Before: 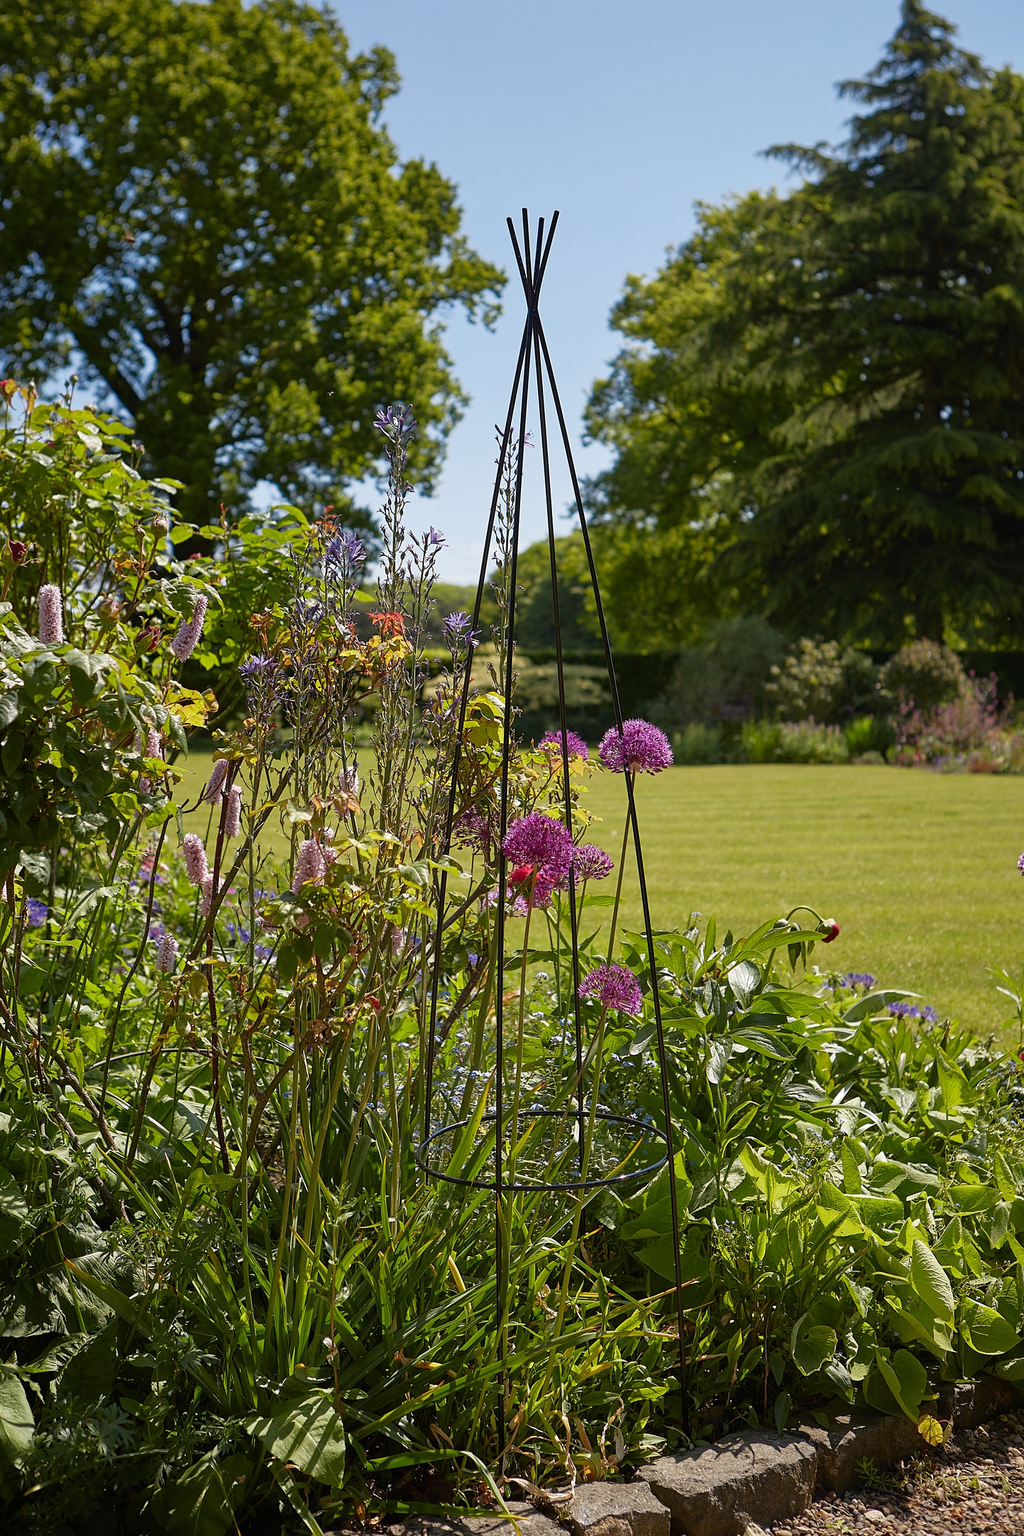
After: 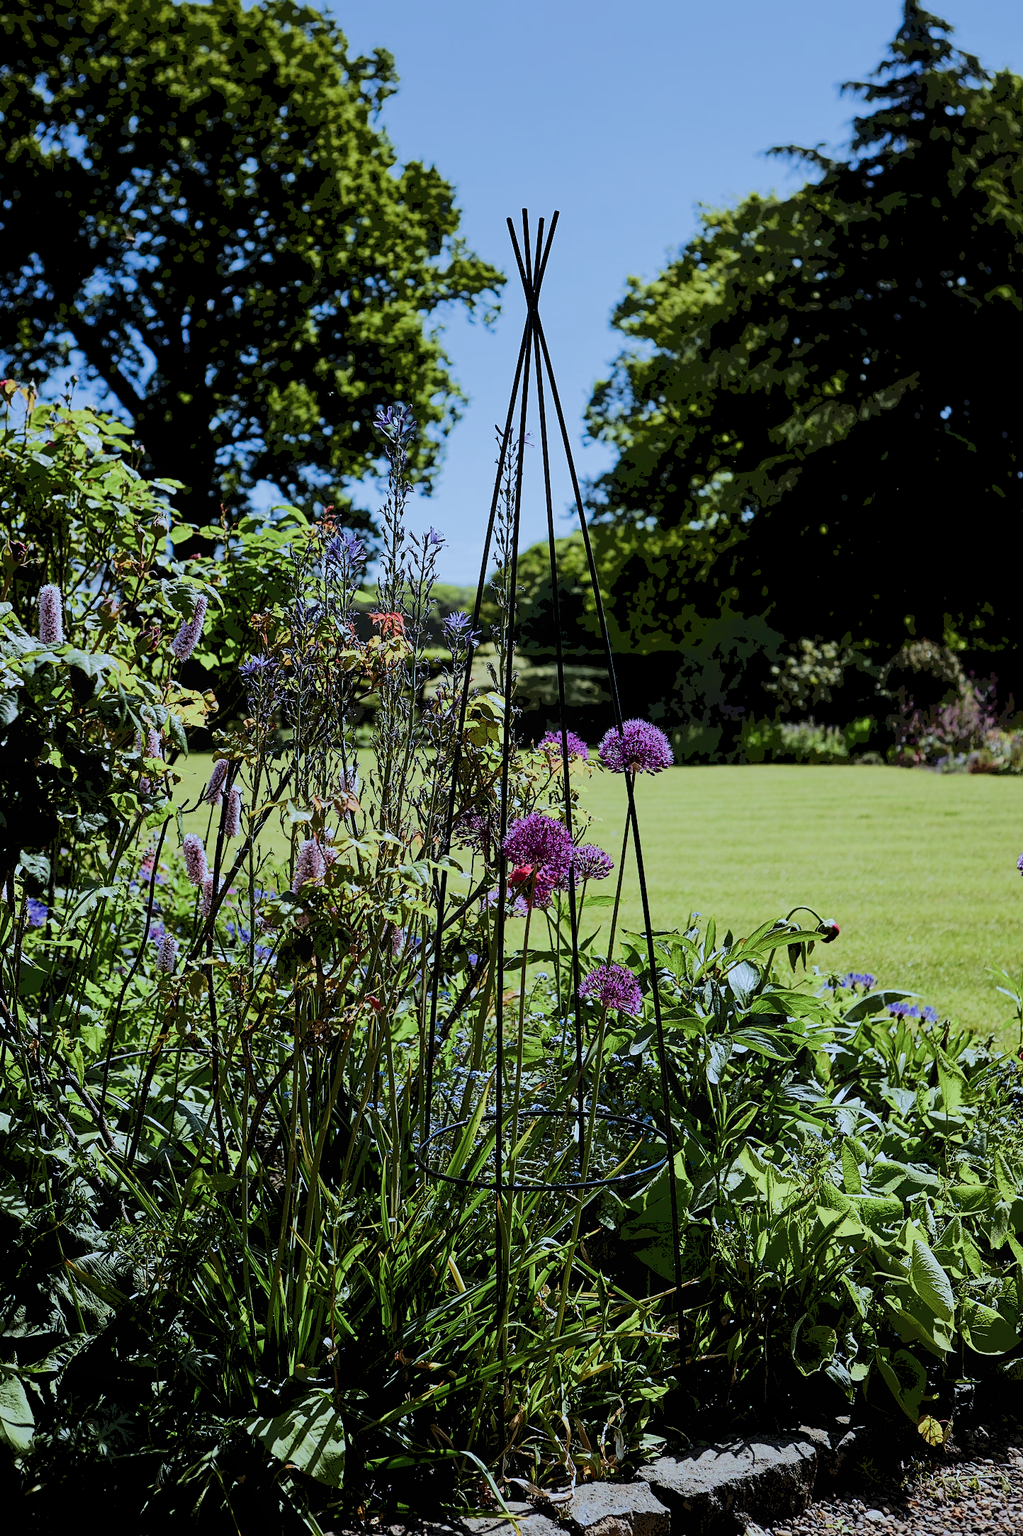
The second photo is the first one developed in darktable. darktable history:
base curve: curves: ch0 [(0.065, 0.026) (0.236, 0.358) (0.53, 0.546) (0.777, 0.841) (0.924, 0.992)], preserve colors average RGB
exposure: black level correction 0.056, exposure -0.039 EV
white balance: red 0.926, green 1.003, blue 1.133
filmic rgb: middle gray luminance 21.73%, black relative exposure -14 EV, white relative exposure 2.96 EV, target black luminance 0%, hardness 8.81, latitude 59.69%, contrast 1.208, highlights saturation mix 5%, shadows ↔ highlights balance 41.6%
rgb levels: preserve colors sum RGB, levels [[0.038, 0.433, 0.934], [0, 0.5, 1], [0, 0.5, 1]]
bloom: size 16%, threshold 98%, strength 20%
color correction: highlights a* -4.18, highlights b* -10.81
